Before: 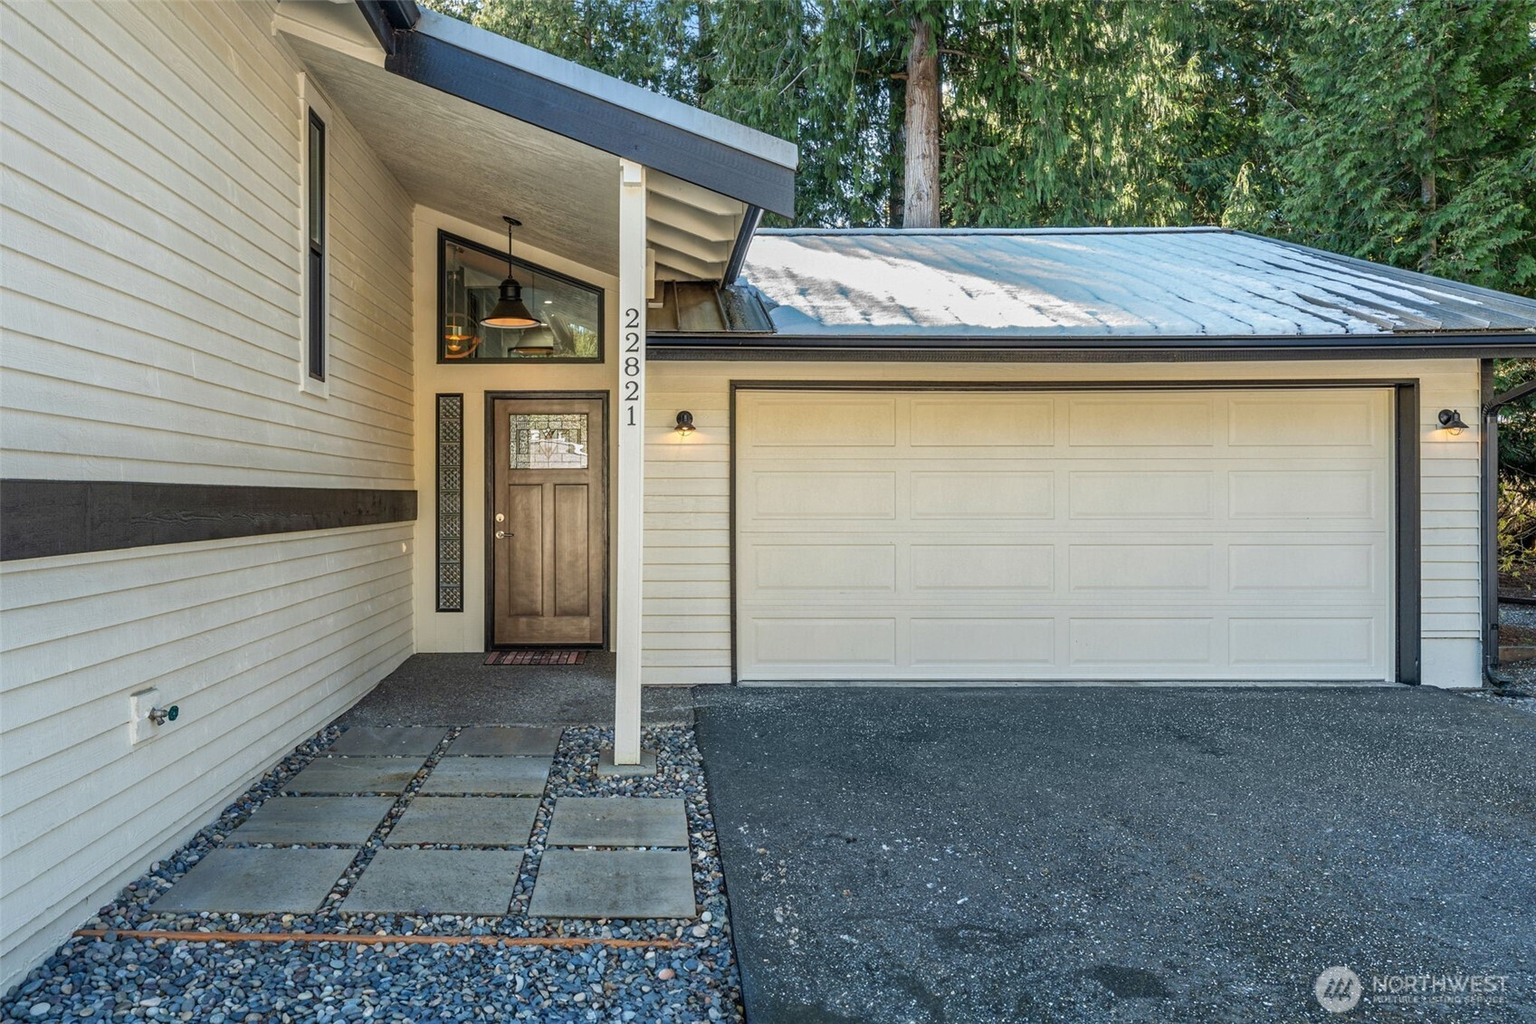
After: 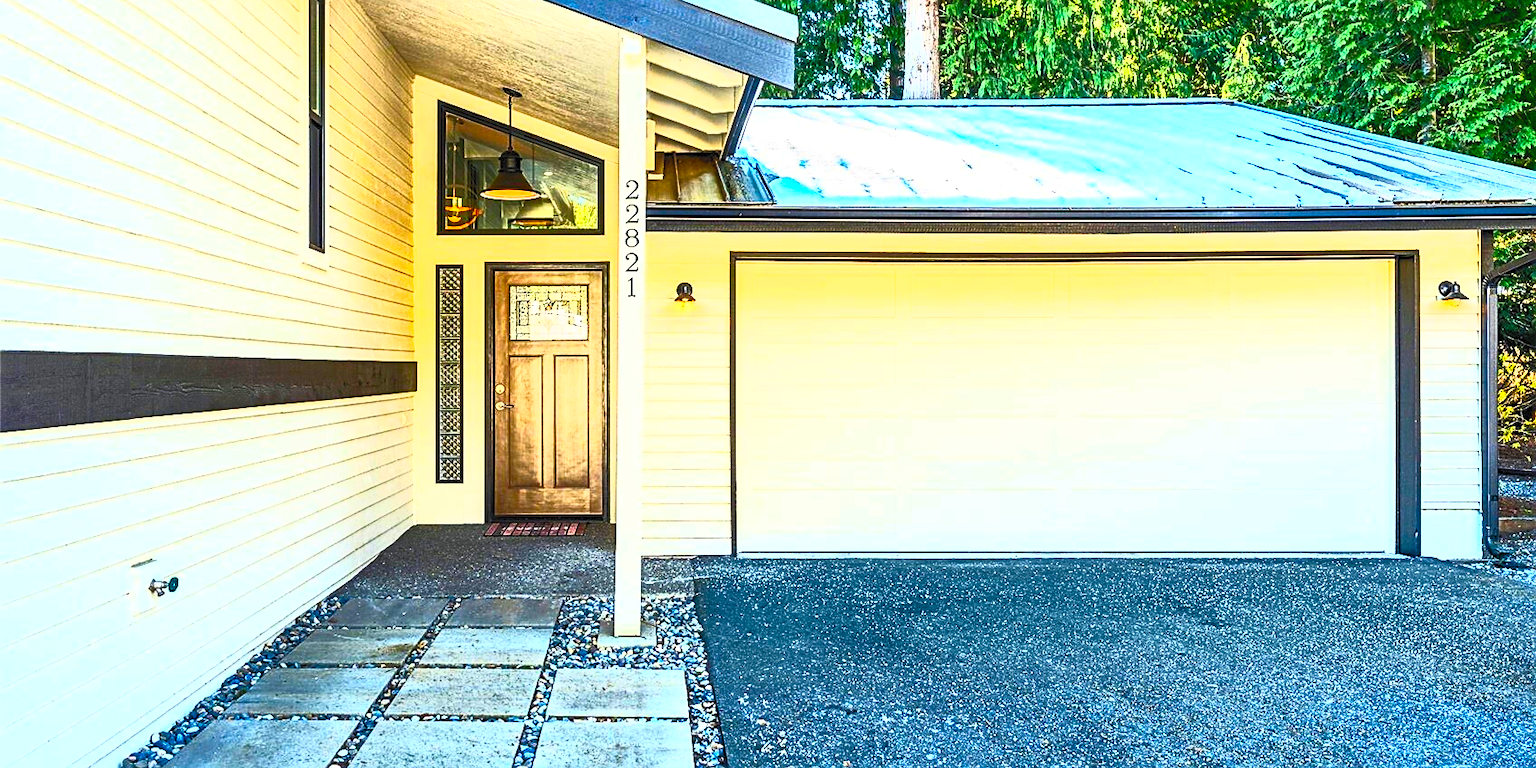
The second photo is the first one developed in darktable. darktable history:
crop and rotate: top 12.623%, bottom 12.279%
sharpen: on, module defaults
contrast brightness saturation: contrast 0.981, brightness 0.987, saturation 0.995
color balance rgb: shadows lift › chroma 1.535%, shadows lift › hue 258.12°, perceptual saturation grading › global saturation 0.89%, perceptual saturation grading › highlights -17.745%, perceptual saturation grading › mid-tones 32.902%, perceptual saturation grading › shadows 50.401%, perceptual brilliance grading › global brilliance -4.723%, perceptual brilliance grading › highlights 23.815%, perceptual brilliance grading › mid-tones 6.92%, perceptual brilliance grading › shadows -4.86%
